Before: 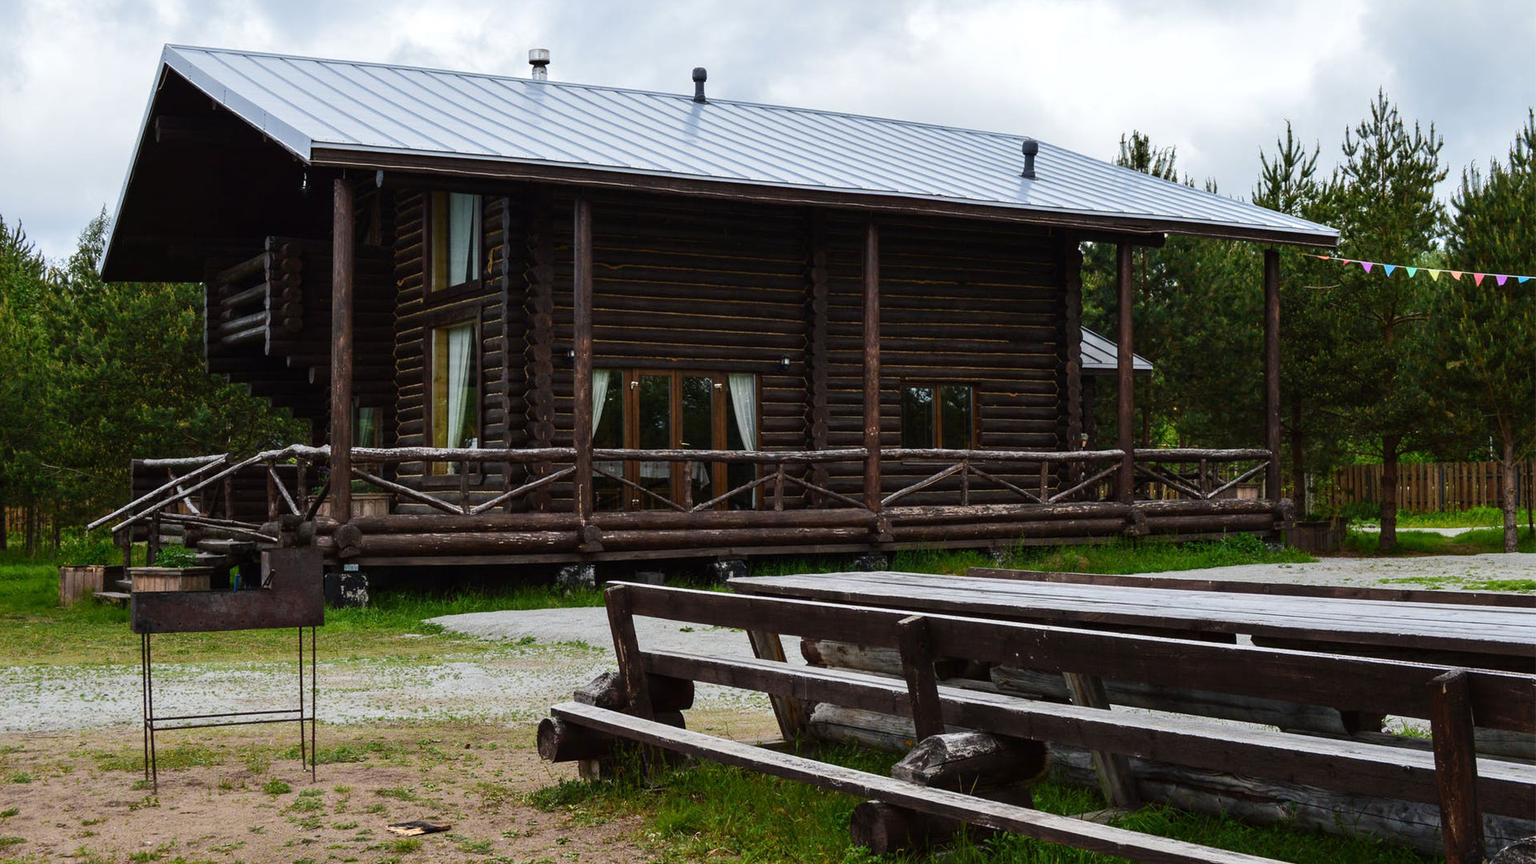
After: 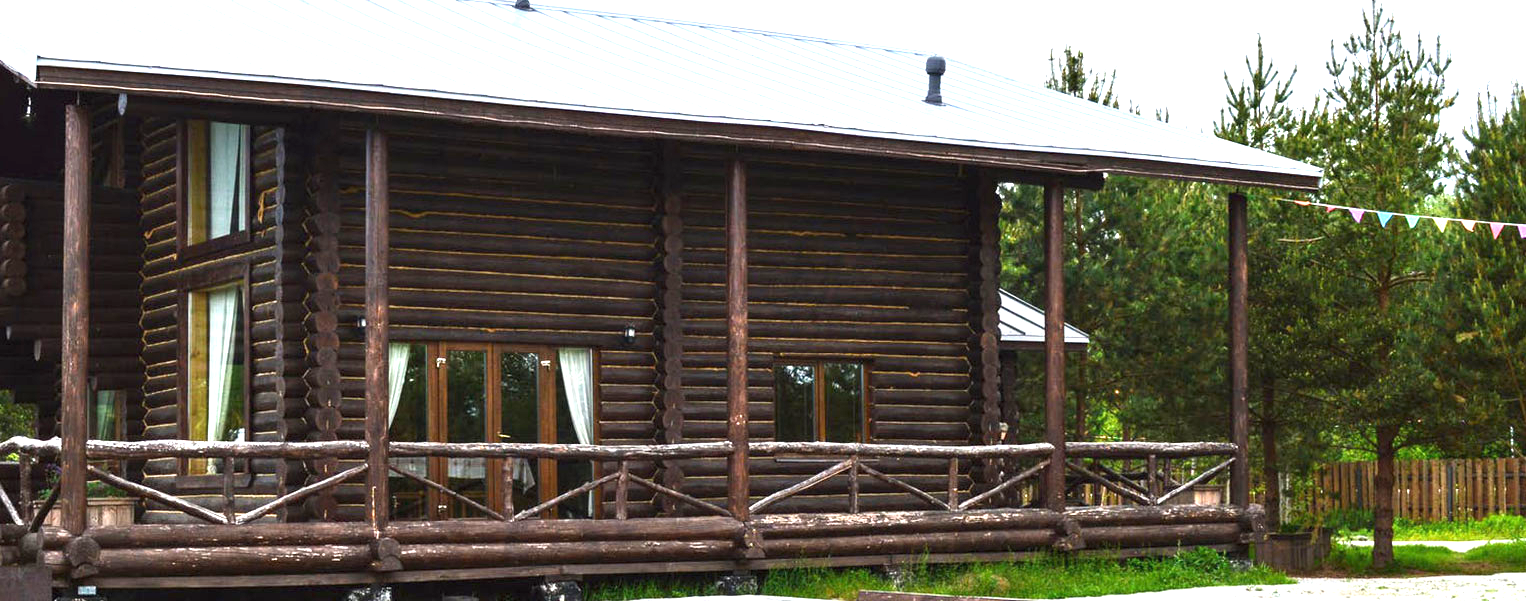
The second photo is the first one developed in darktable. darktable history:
exposure: black level correction 0, exposure 1.675 EV, compensate exposure bias true, compensate highlight preservation false
crop: left 18.38%, top 11.092%, right 2.134%, bottom 33.217%
